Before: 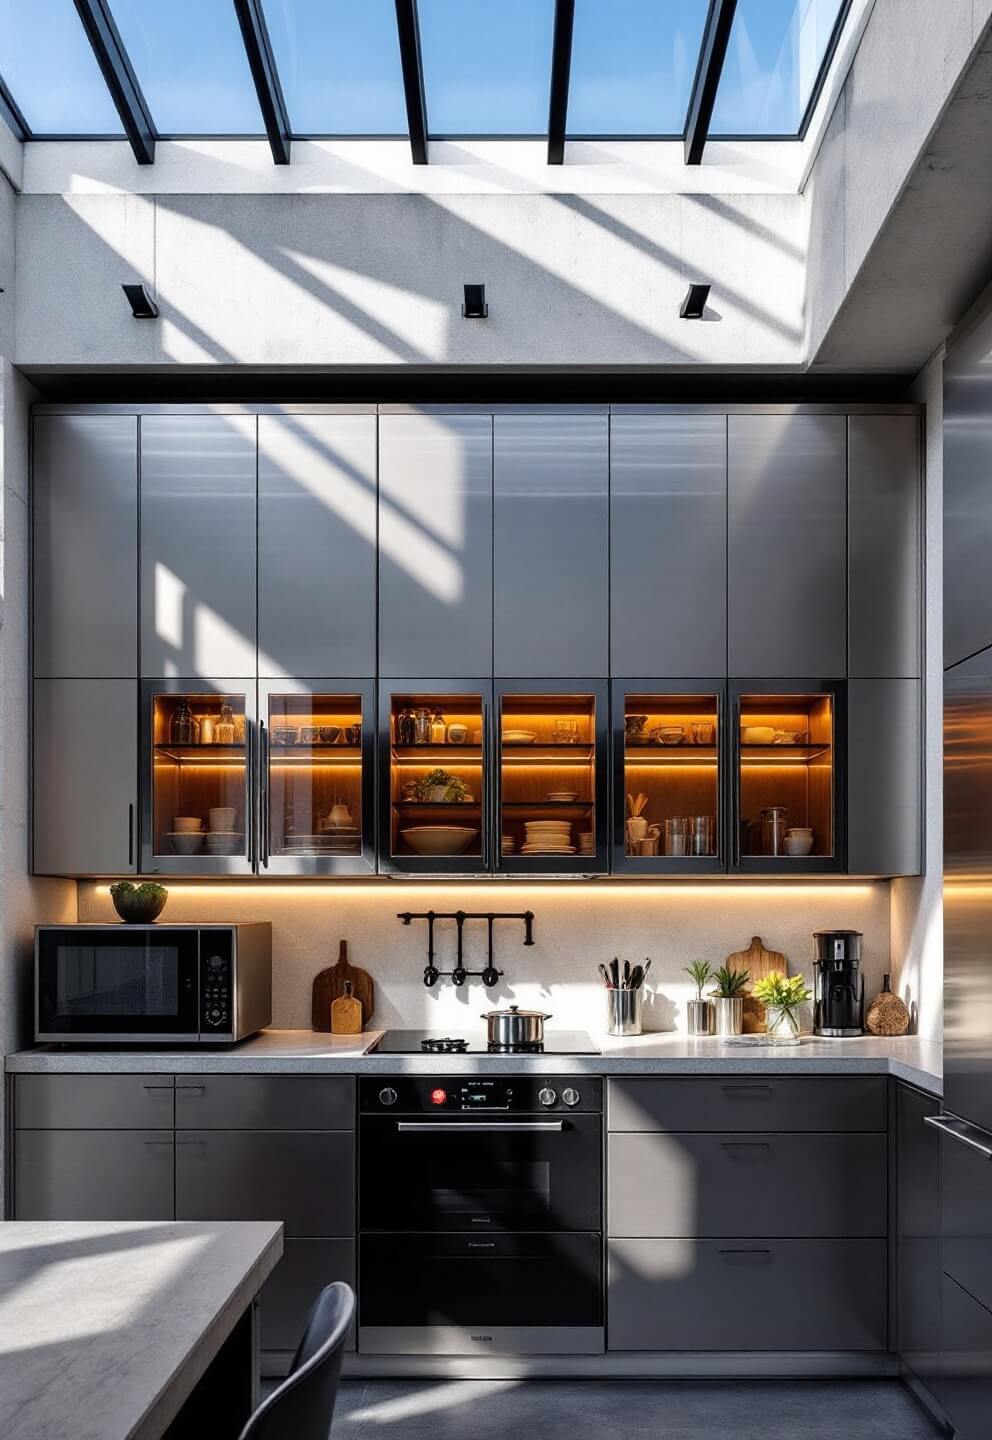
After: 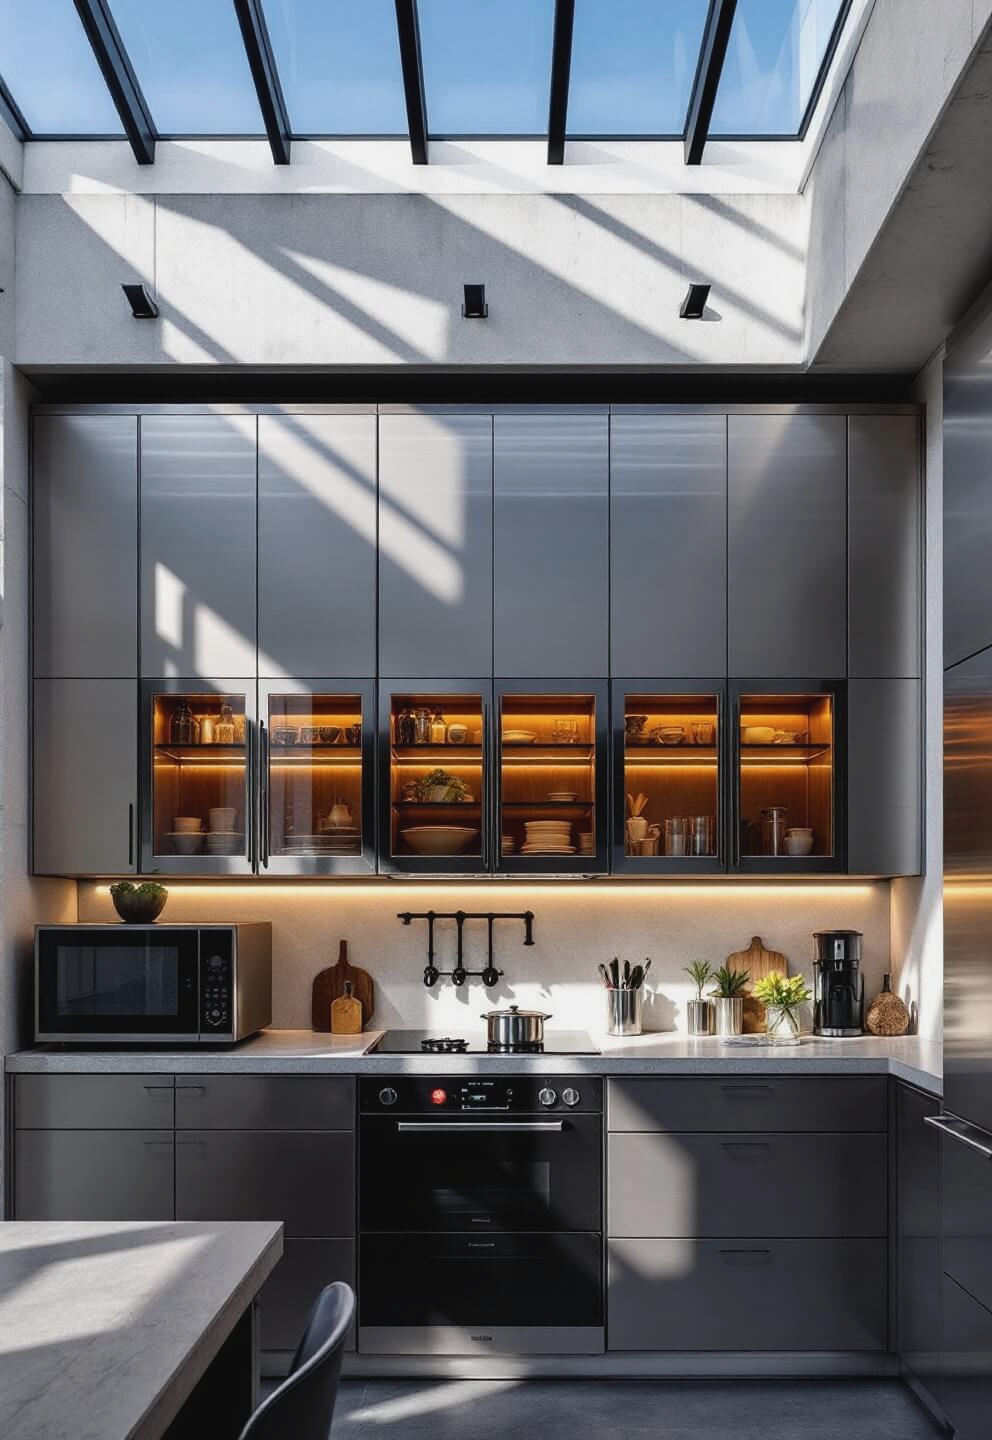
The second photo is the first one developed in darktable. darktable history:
contrast brightness saturation: contrast -0.086, brightness -0.045, saturation -0.108
